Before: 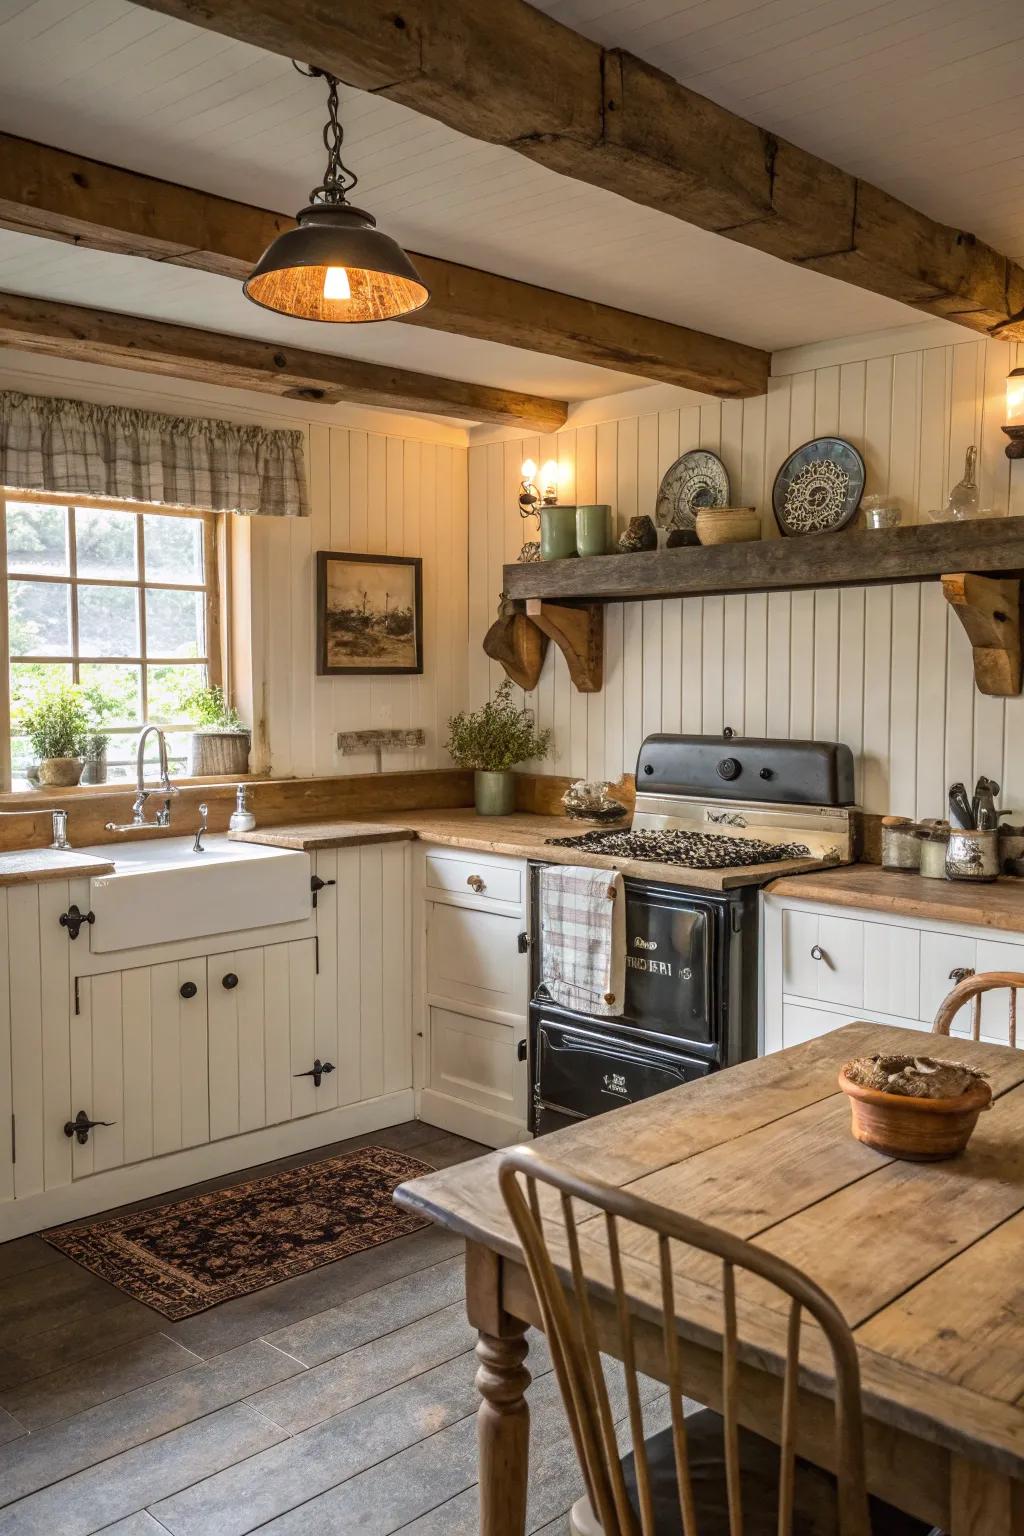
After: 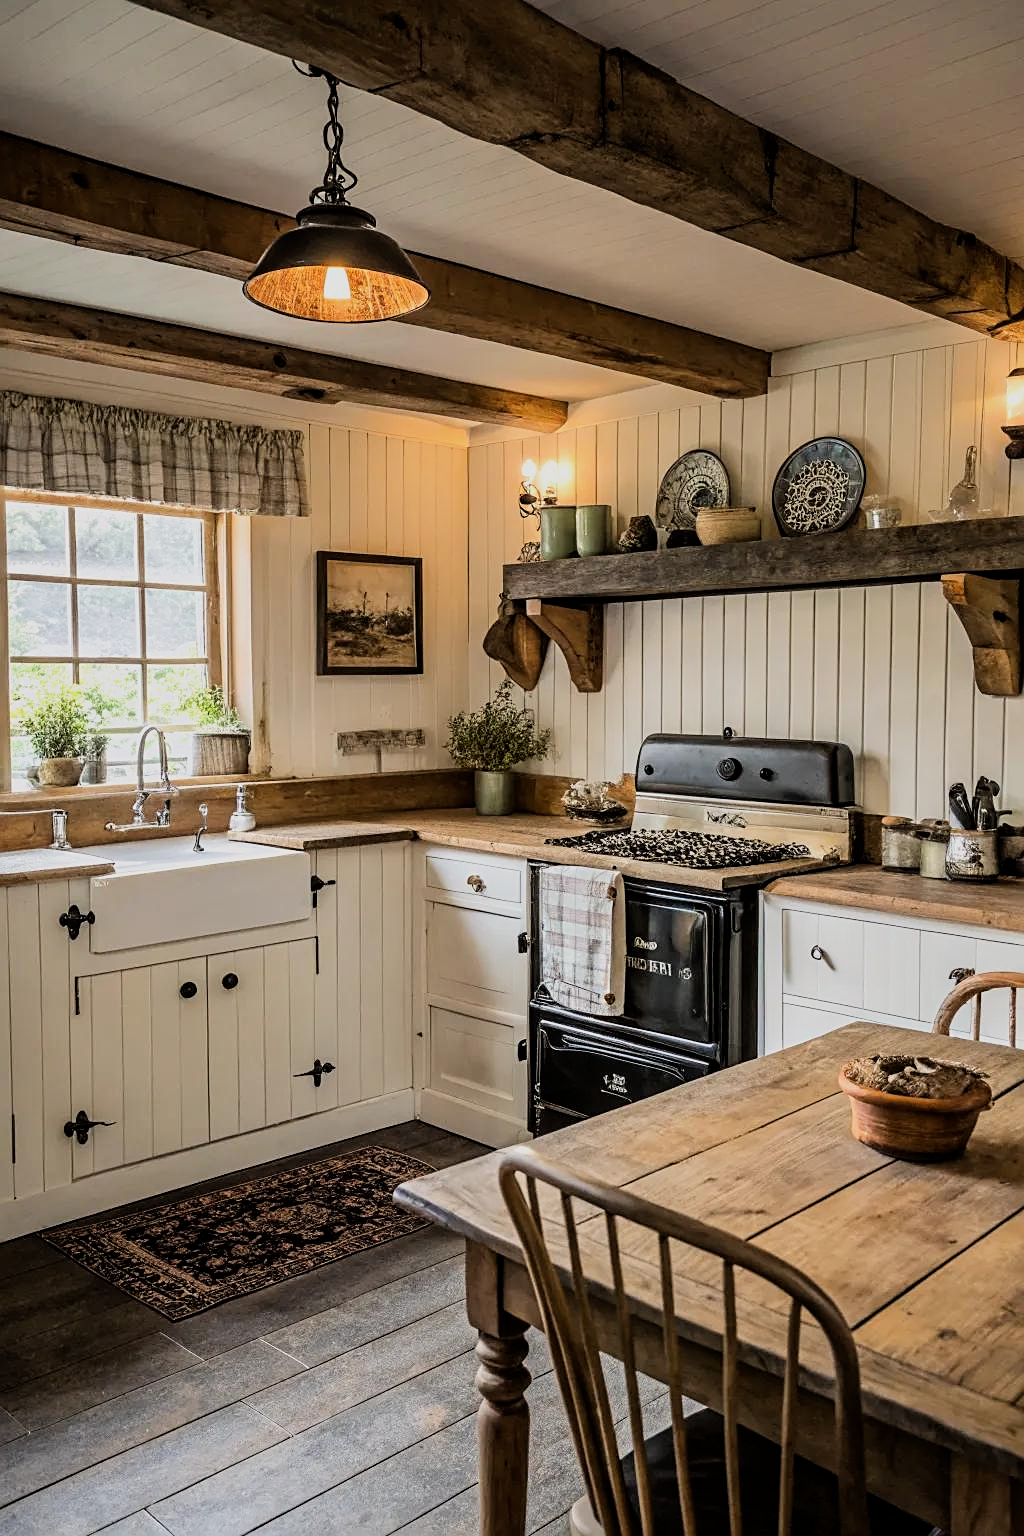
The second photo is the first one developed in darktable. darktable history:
filmic rgb: black relative exposure -7.5 EV, white relative exposure 4.99 EV, threshold 6 EV, hardness 3.32, contrast 1.3, enable highlight reconstruction true
sharpen: on, module defaults
